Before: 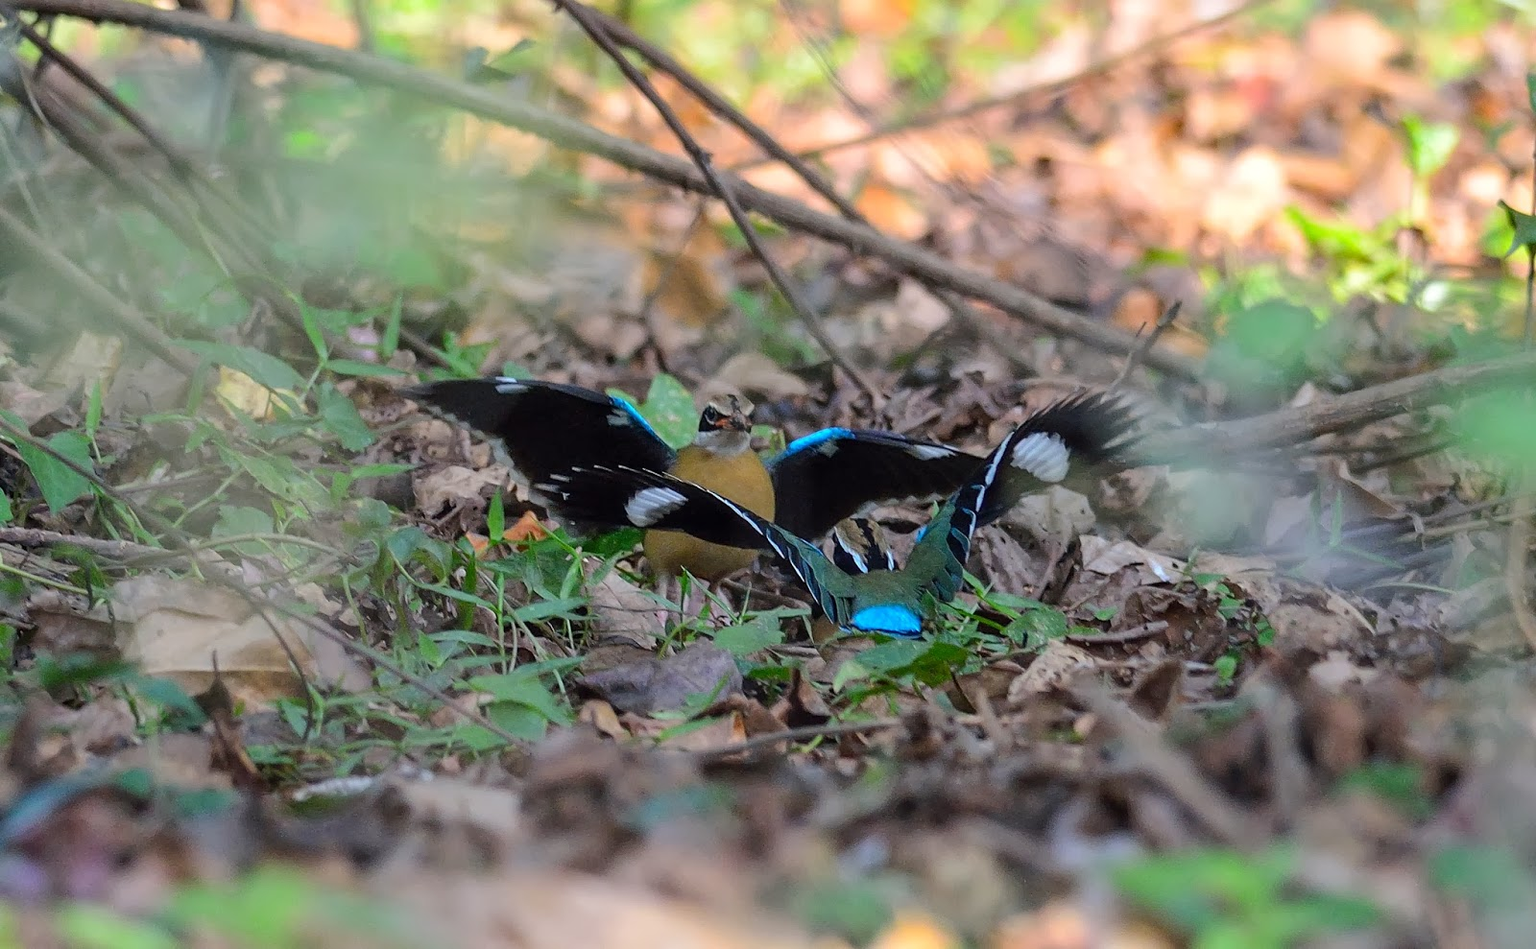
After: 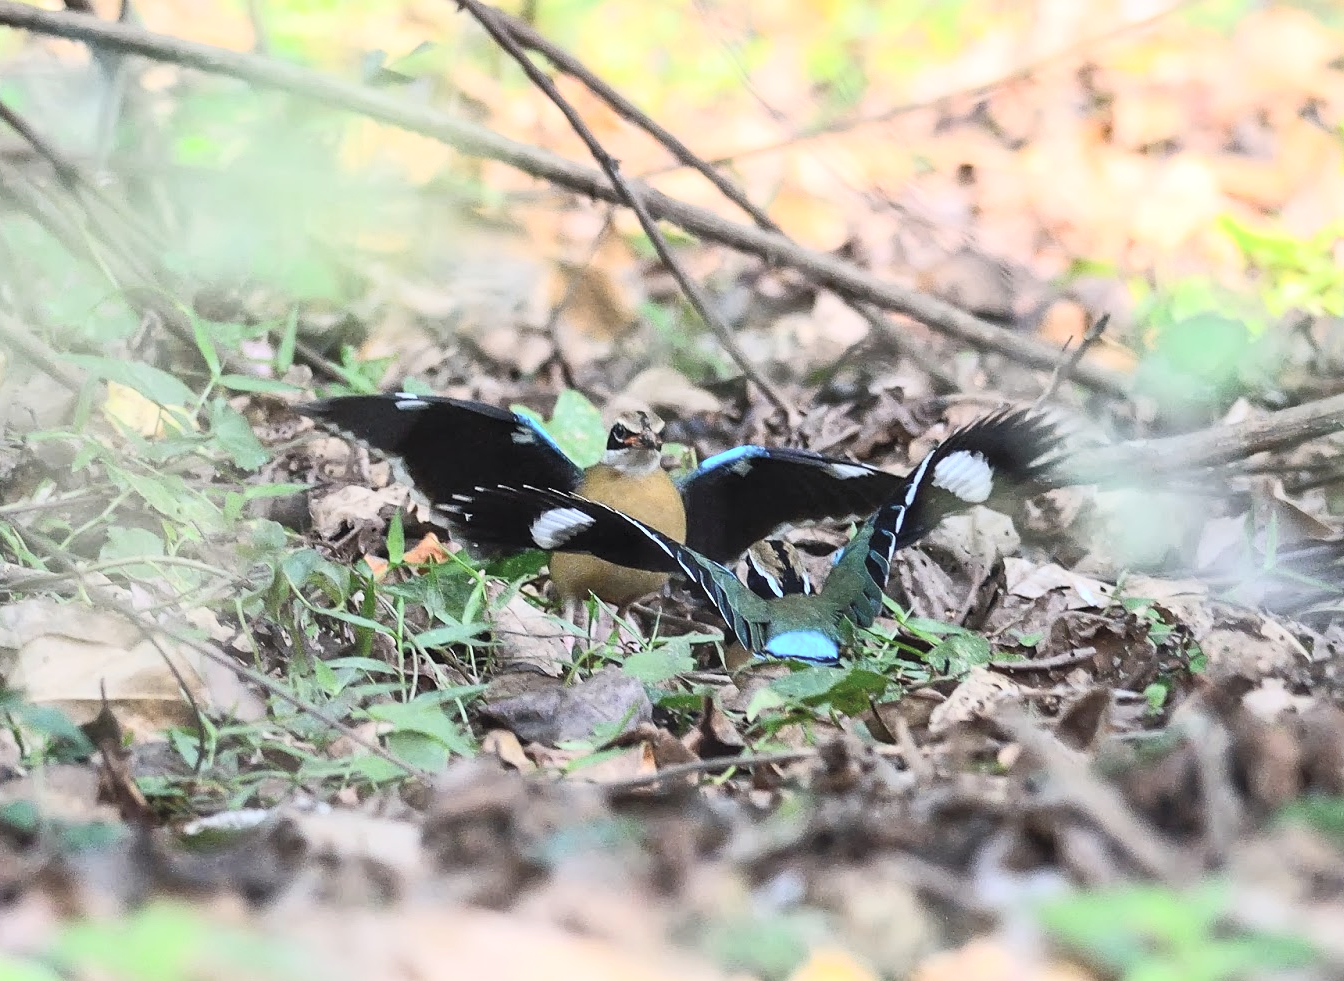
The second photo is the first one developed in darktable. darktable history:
crop: left 7.598%, right 7.873%
contrast brightness saturation: contrast 0.43, brightness 0.56, saturation -0.19
